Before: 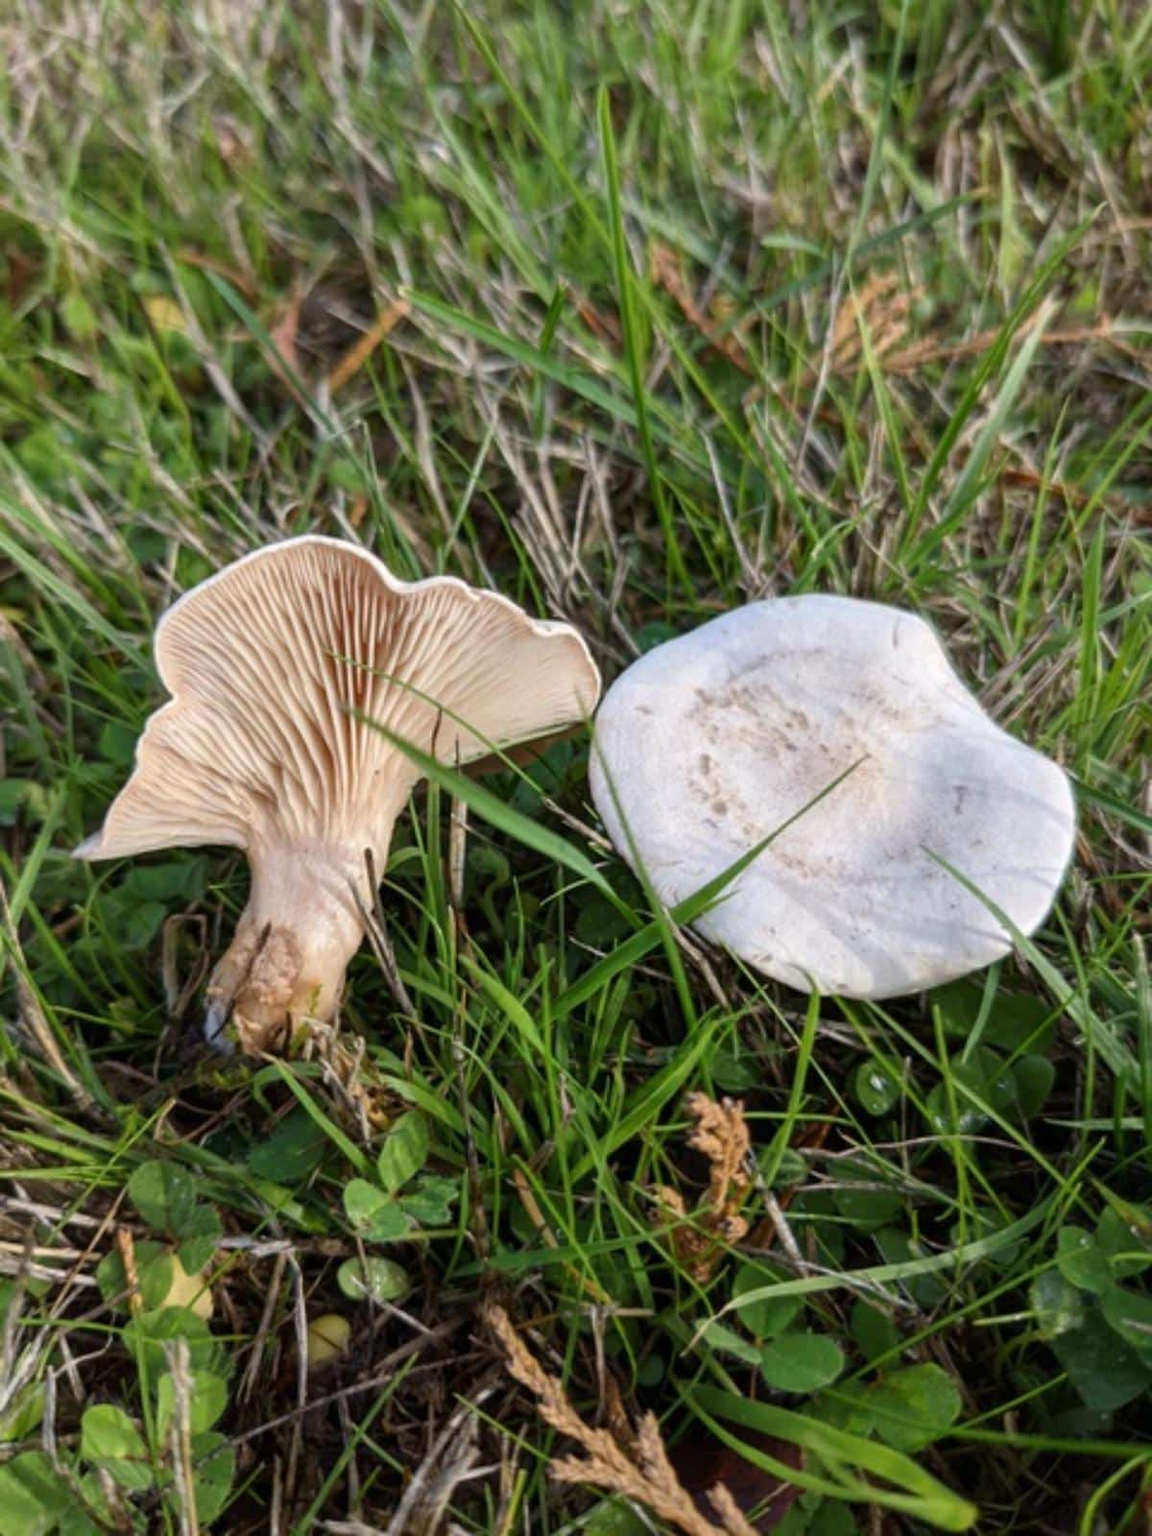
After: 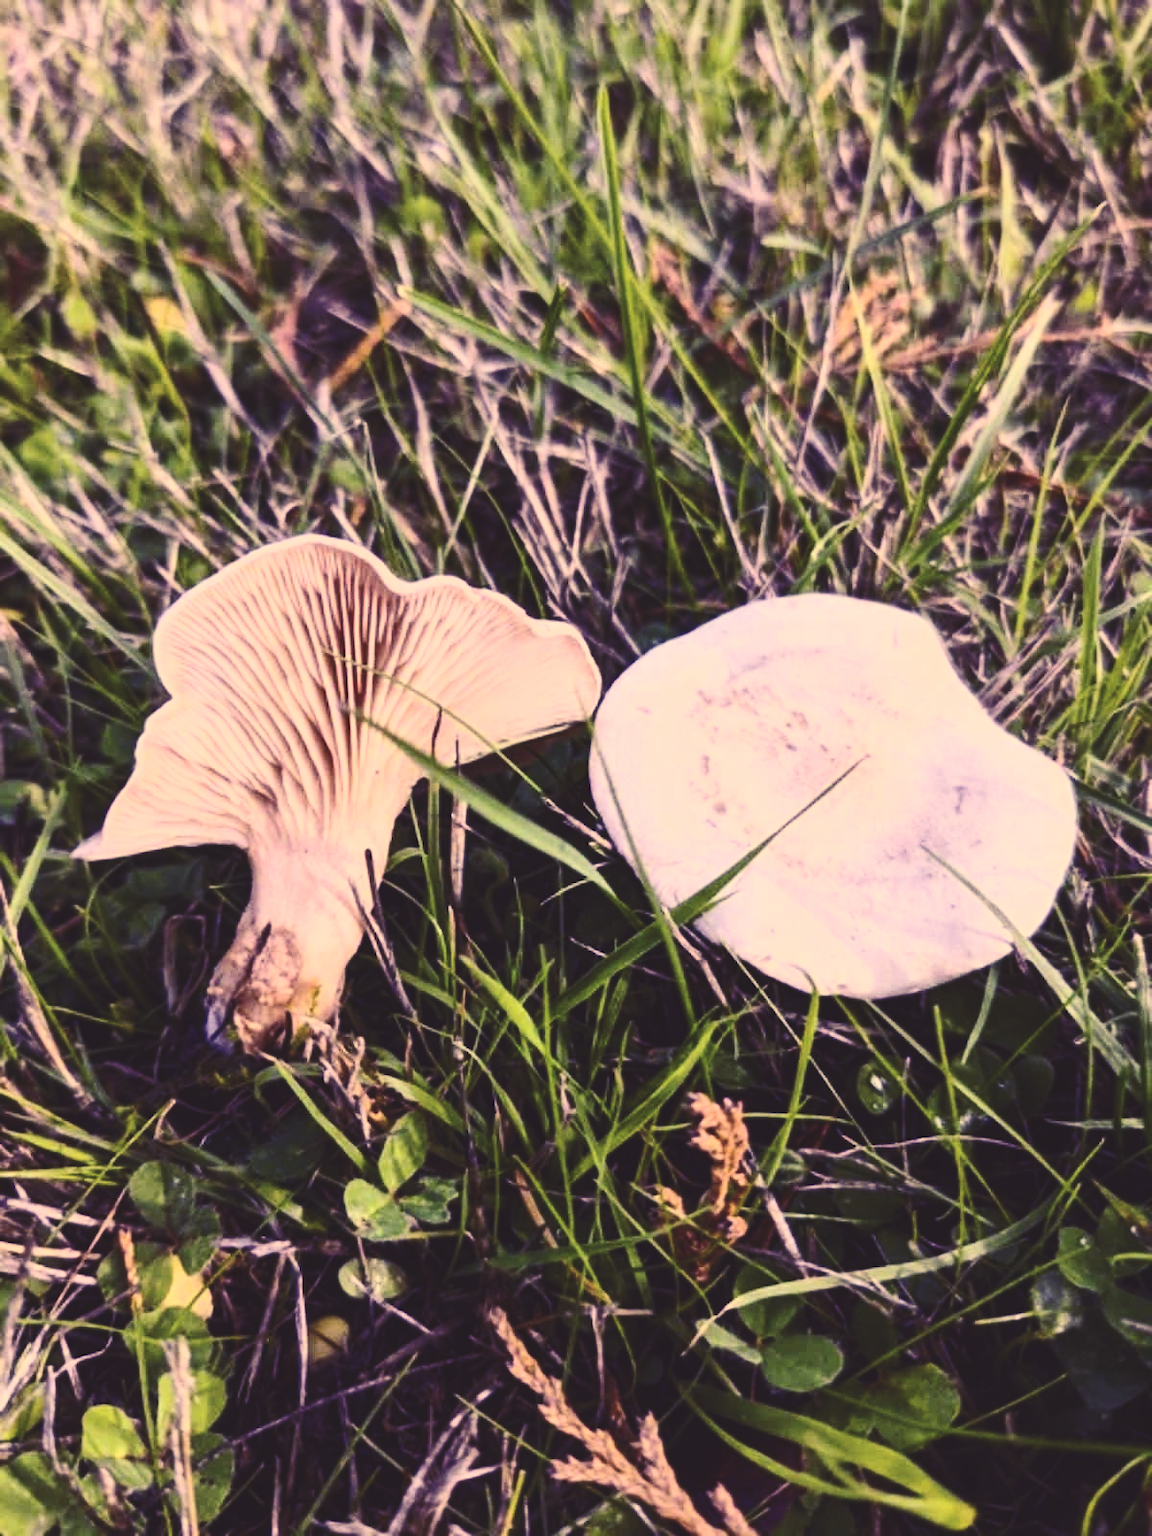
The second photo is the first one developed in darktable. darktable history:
contrast brightness saturation: contrast 0.4, brightness 0.1, saturation 0.21
color balance rgb: perceptual saturation grading › global saturation 25%, global vibrance 20%
rgb curve: curves: ch0 [(0, 0.186) (0.314, 0.284) (0.576, 0.466) (0.805, 0.691) (0.936, 0.886)]; ch1 [(0, 0.186) (0.314, 0.284) (0.581, 0.534) (0.771, 0.746) (0.936, 0.958)]; ch2 [(0, 0.216) (0.275, 0.39) (1, 1)], mode RGB, independent channels, compensate middle gray true, preserve colors none
color zones: curves: ch0 [(0.068, 0.464) (0.25, 0.5) (0.48, 0.508) (0.75, 0.536) (0.886, 0.476) (0.967, 0.456)]; ch1 [(0.066, 0.456) (0.25, 0.5) (0.616, 0.508) (0.746, 0.56) (0.934, 0.444)]
exposure: exposure -0.462 EV, compensate highlight preservation false
base curve: curves: ch0 [(0, 0) (0.028, 0.03) (0.121, 0.232) (0.46, 0.748) (0.859, 0.968) (1, 1)], preserve colors none
color correction: highlights a* 40, highlights b* 40, saturation 0.69
